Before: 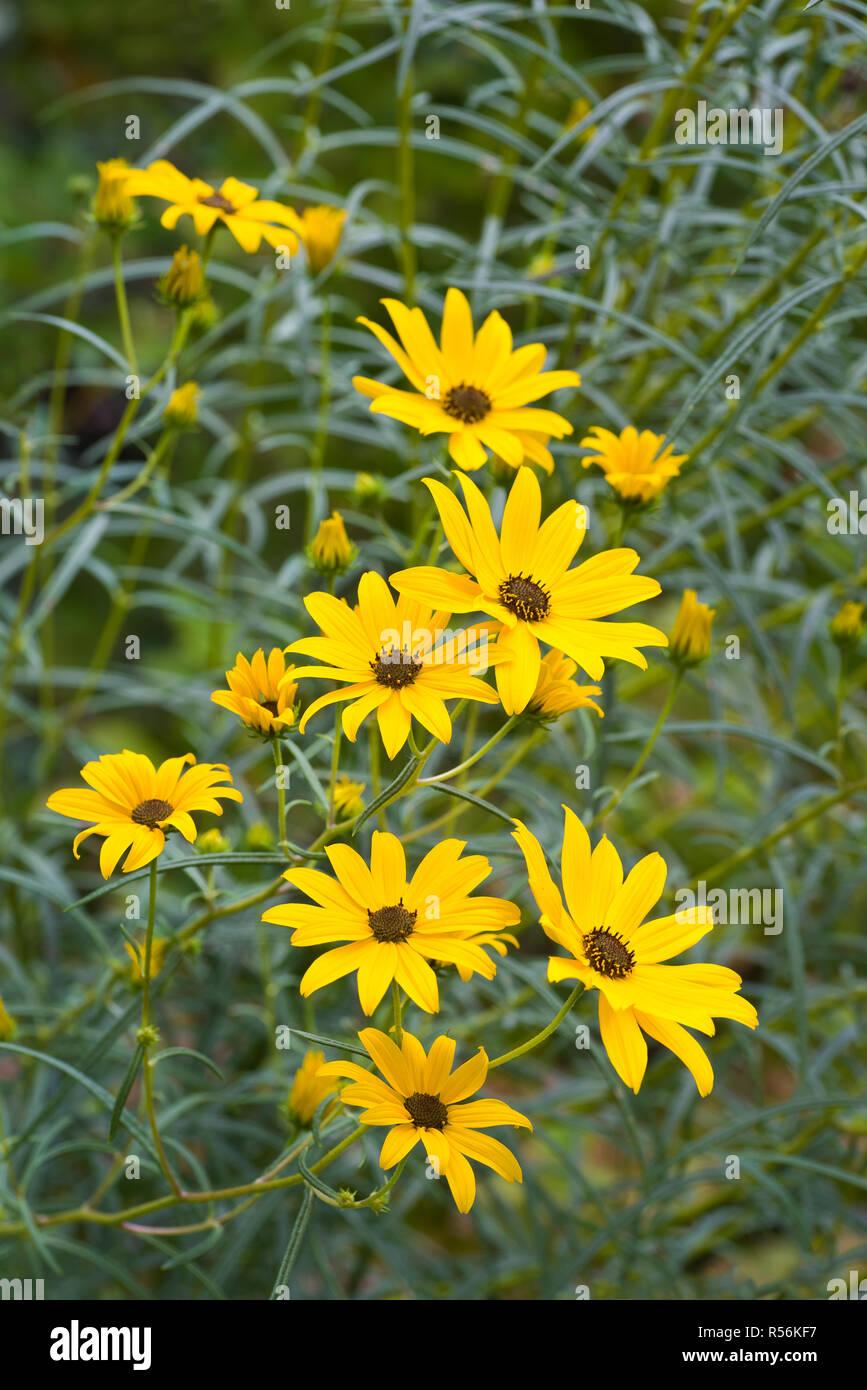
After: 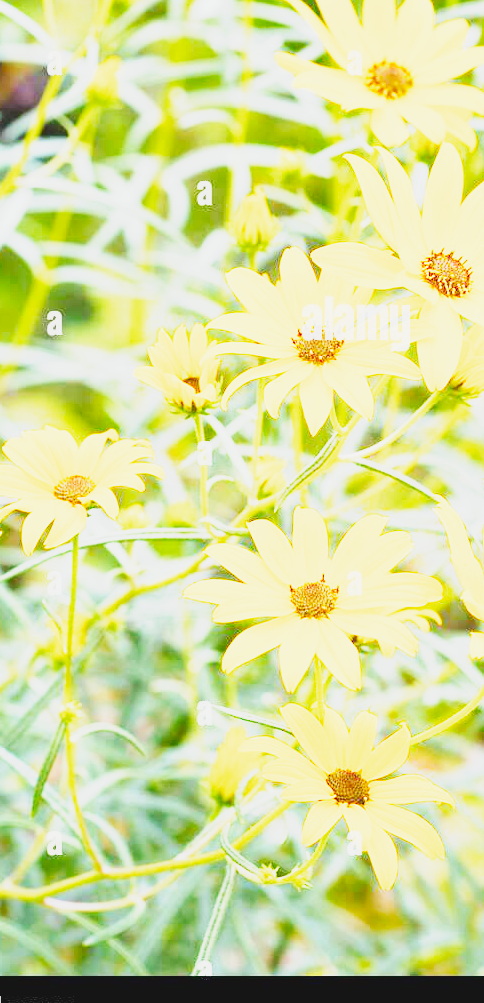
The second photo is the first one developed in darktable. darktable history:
crop: left 9.051%, top 23.371%, right 35.045%, bottom 4.405%
exposure: exposure 2.186 EV, compensate highlight preservation false
contrast brightness saturation: contrast -0.122
base curve: curves: ch0 [(0, 0) (0.007, 0.004) (0.027, 0.03) (0.046, 0.07) (0.207, 0.54) (0.442, 0.872) (0.673, 0.972) (1, 1)], preserve colors none
